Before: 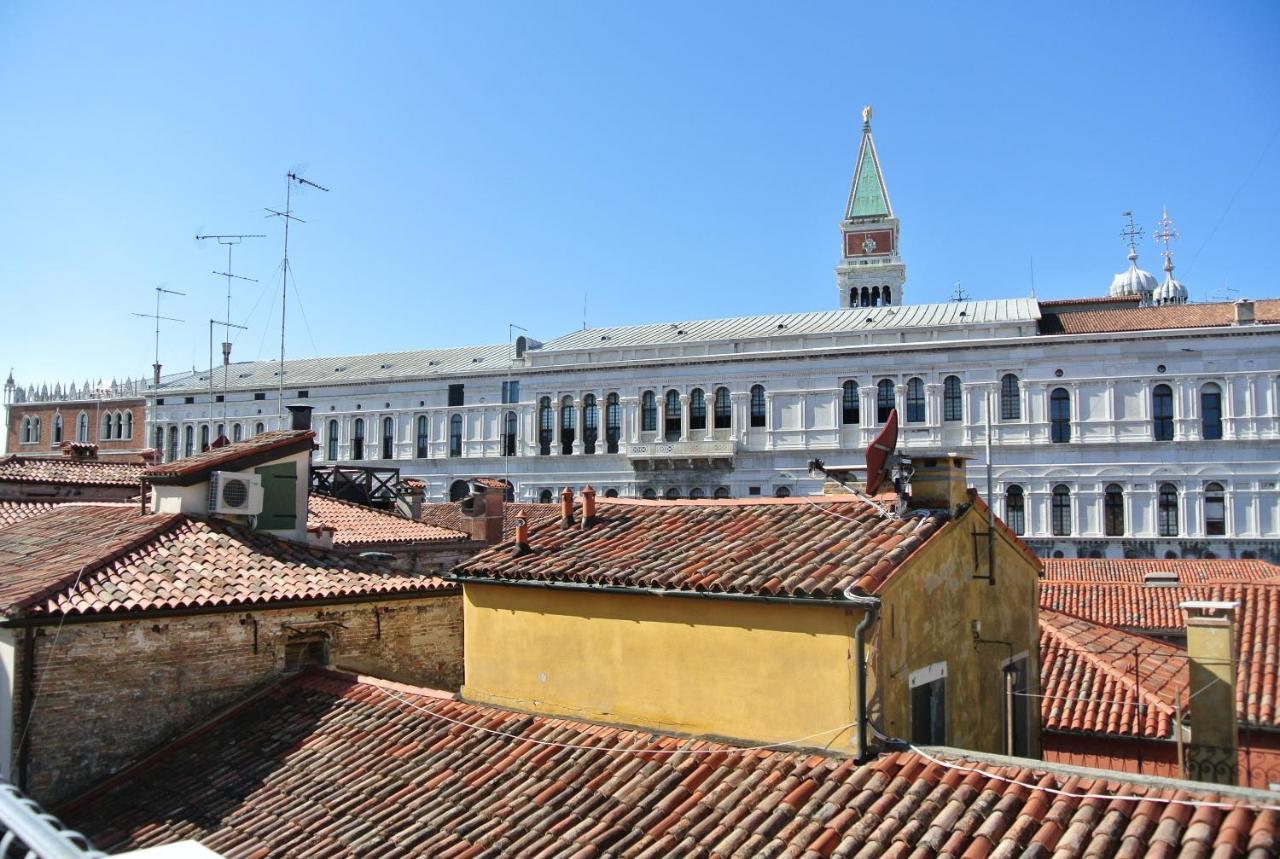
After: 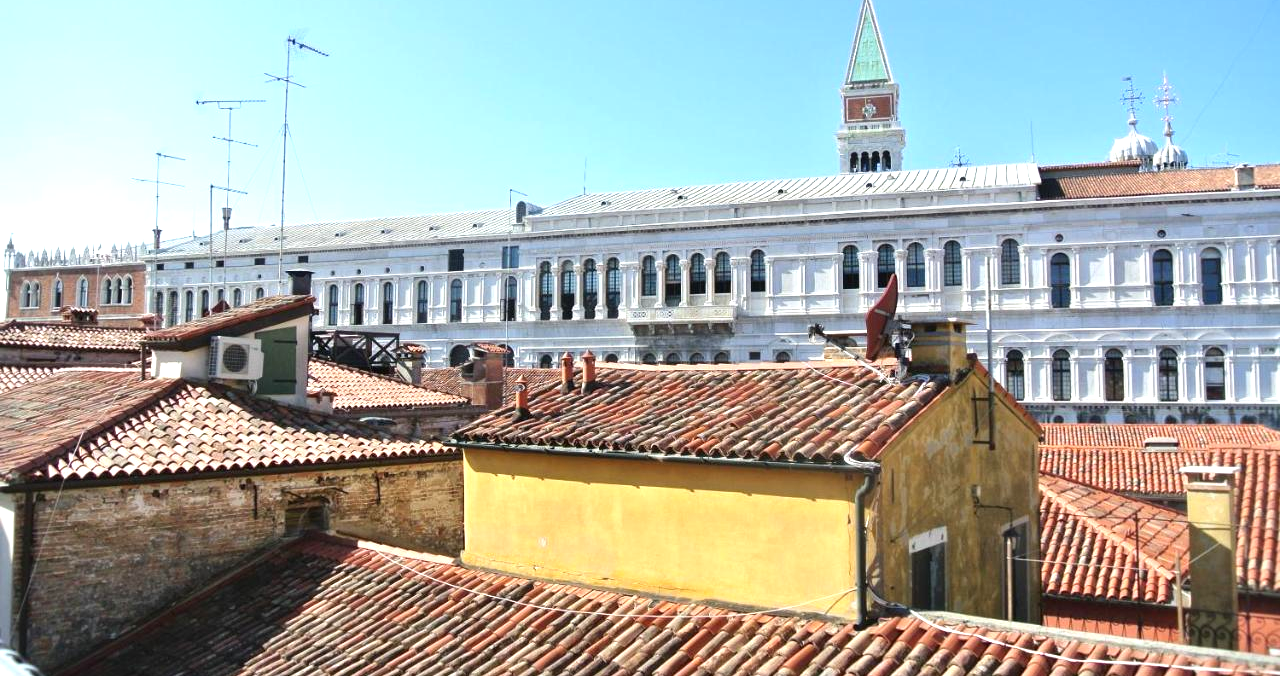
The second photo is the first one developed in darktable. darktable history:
exposure: black level correction 0, exposure 0.7 EV, compensate exposure bias true, compensate highlight preservation false
crop and rotate: top 15.774%, bottom 5.506%
